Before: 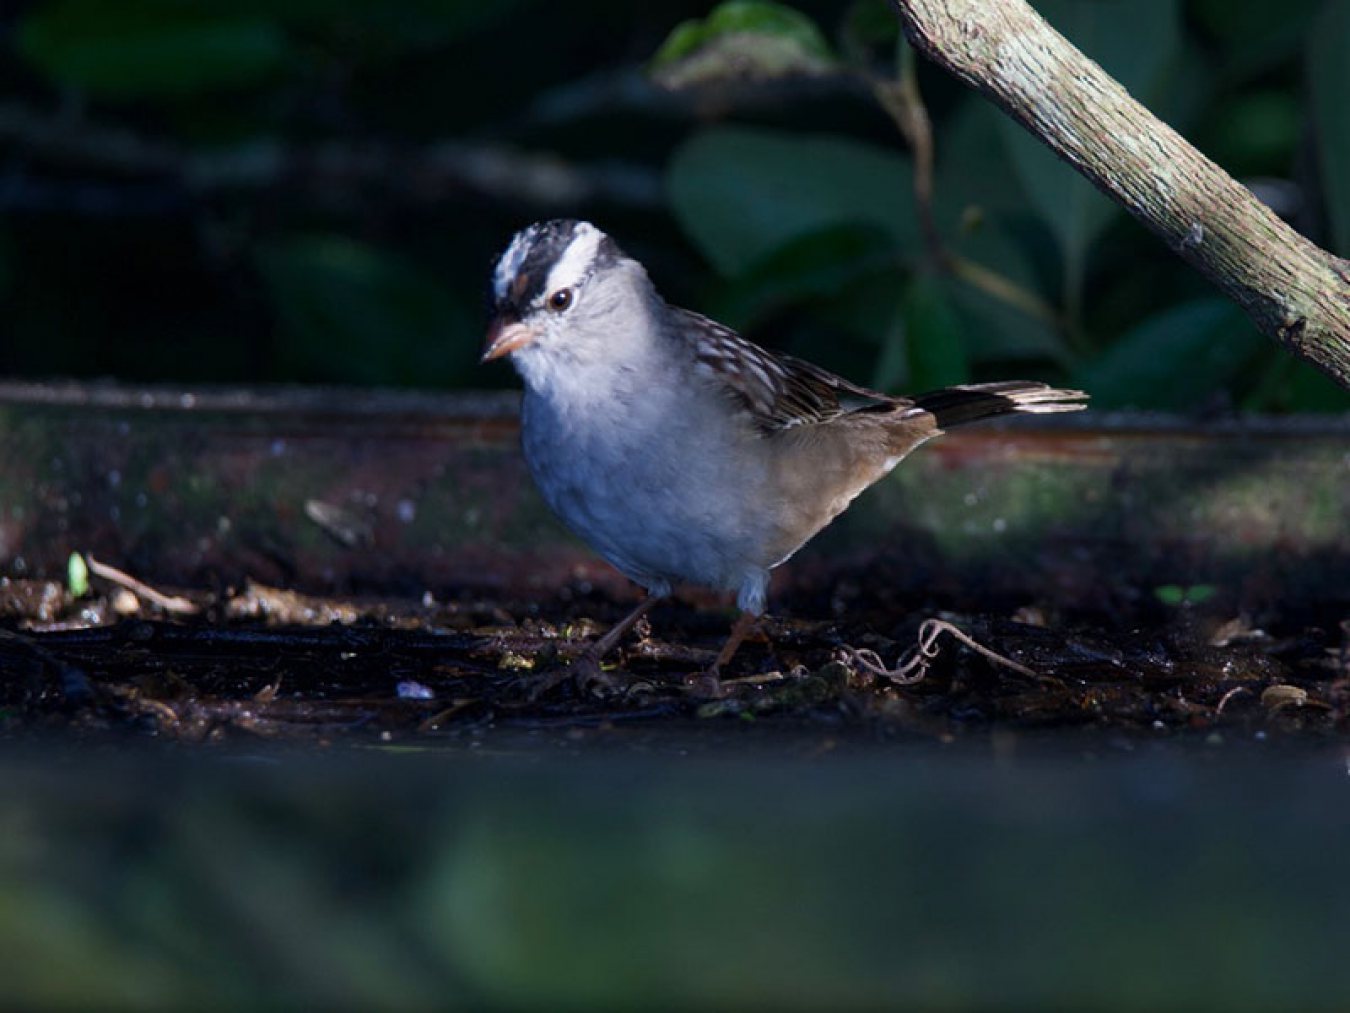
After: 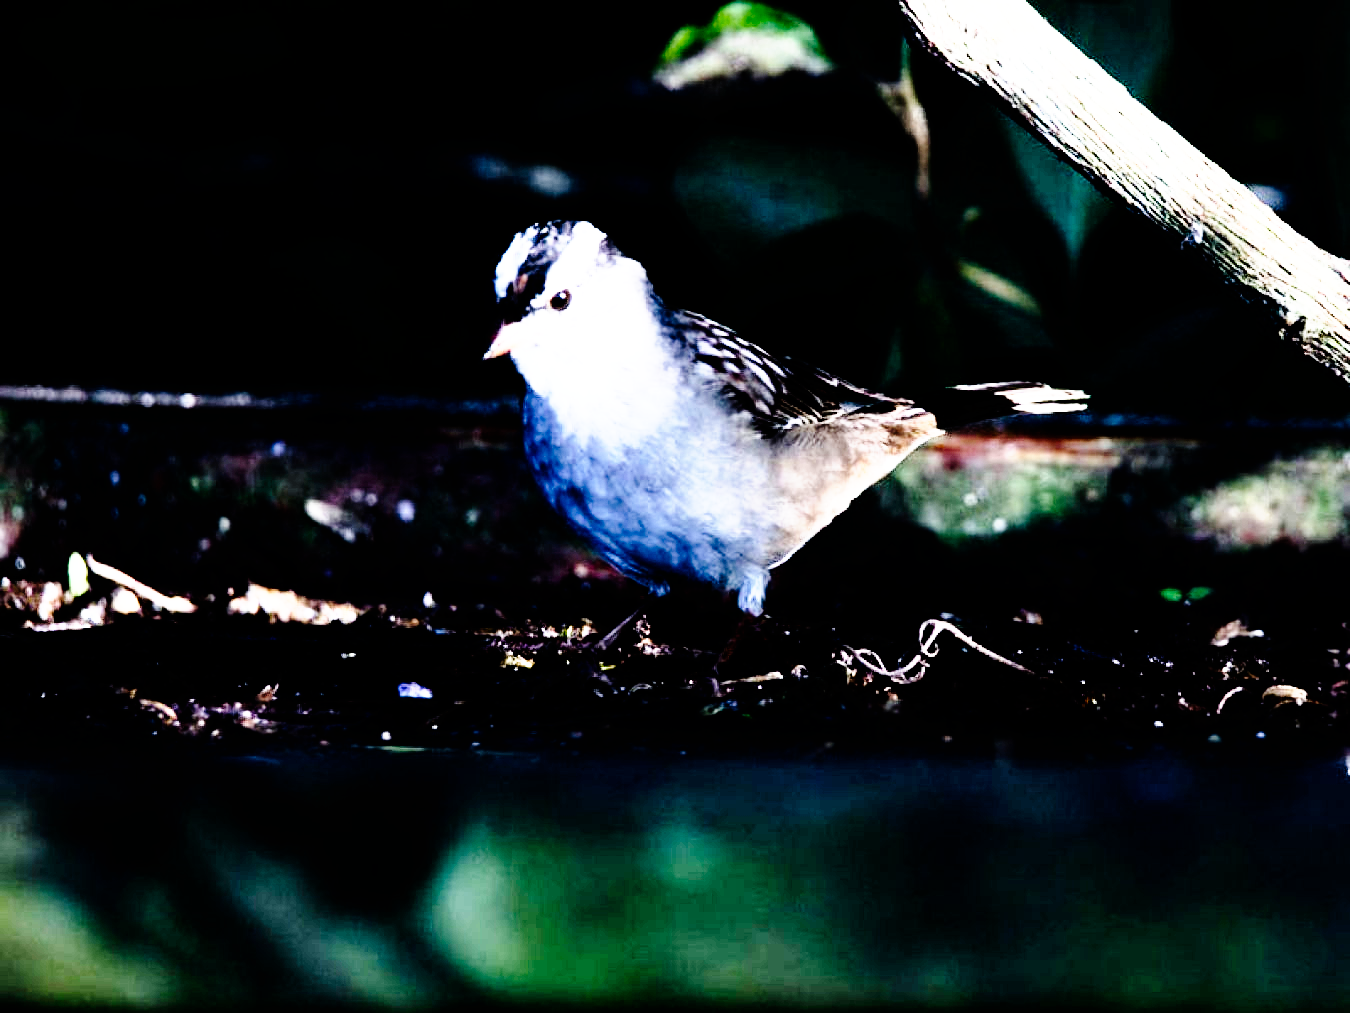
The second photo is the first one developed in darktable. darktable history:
rgb curve: curves: ch0 [(0, 0) (0.21, 0.15) (0.24, 0.21) (0.5, 0.75) (0.75, 0.96) (0.89, 0.99) (1, 1)]; ch1 [(0, 0.02) (0.21, 0.13) (0.25, 0.2) (0.5, 0.67) (0.75, 0.9) (0.89, 0.97) (1, 1)]; ch2 [(0, 0.02) (0.21, 0.13) (0.25, 0.2) (0.5, 0.67) (0.75, 0.9) (0.89, 0.97) (1, 1)], compensate middle gray true
tone curve: curves: ch0 [(0, 0) (0.003, 0) (0.011, 0.001) (0.025, 0.003) (0.044, 0.005) (0.069, 0.011) (0.1, 0.021) (0.136, 0.035) (0.177, 0.079) (0.224, 0.134) (0.277, 0.219) (0.335, 0.315) (0.399, 0.42) (0.468, 0.529) (0.543, 0.636) (0.623, 0.727) (0.709, 0.805) (0.801, 0.88) (0.898, 0.957) (1, 1)], preserve colors none
base curve: curves: ch0 [(0, 0) (0.012, 0.01) (0.073, 0.168) (0.31, 0.711) (0.645, 0.957) (1, 1)], preserve colors none
